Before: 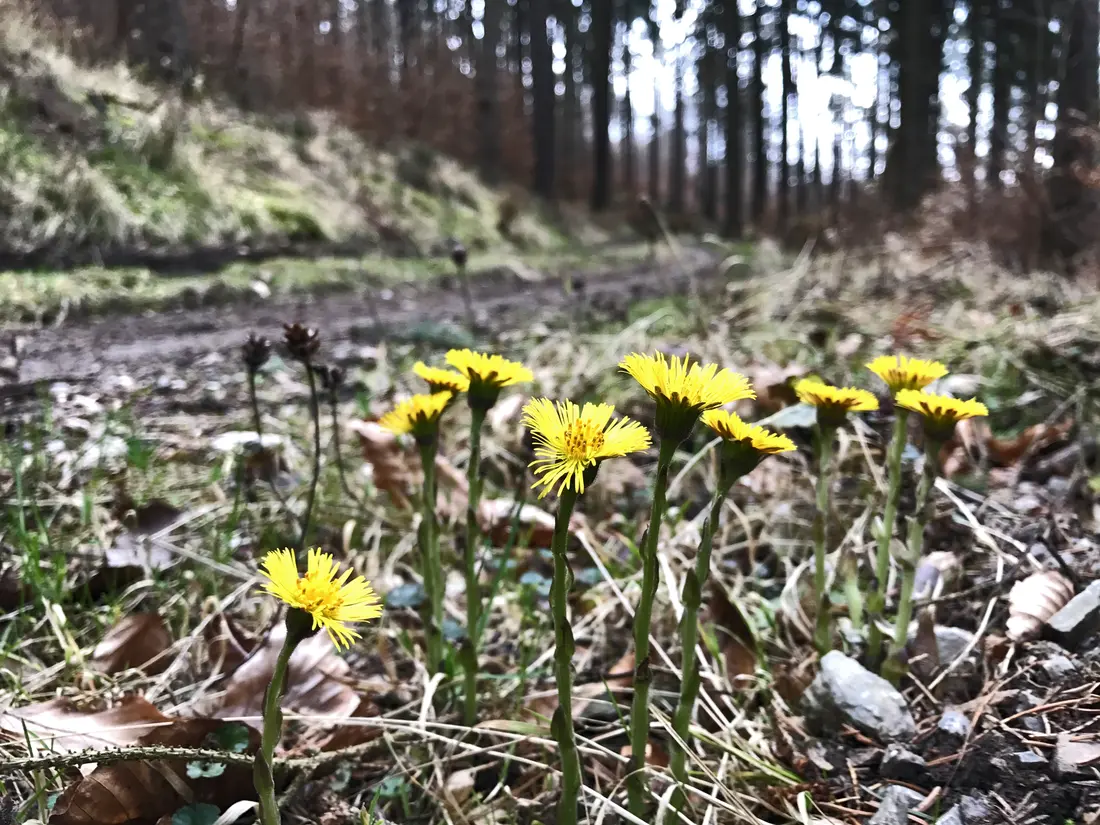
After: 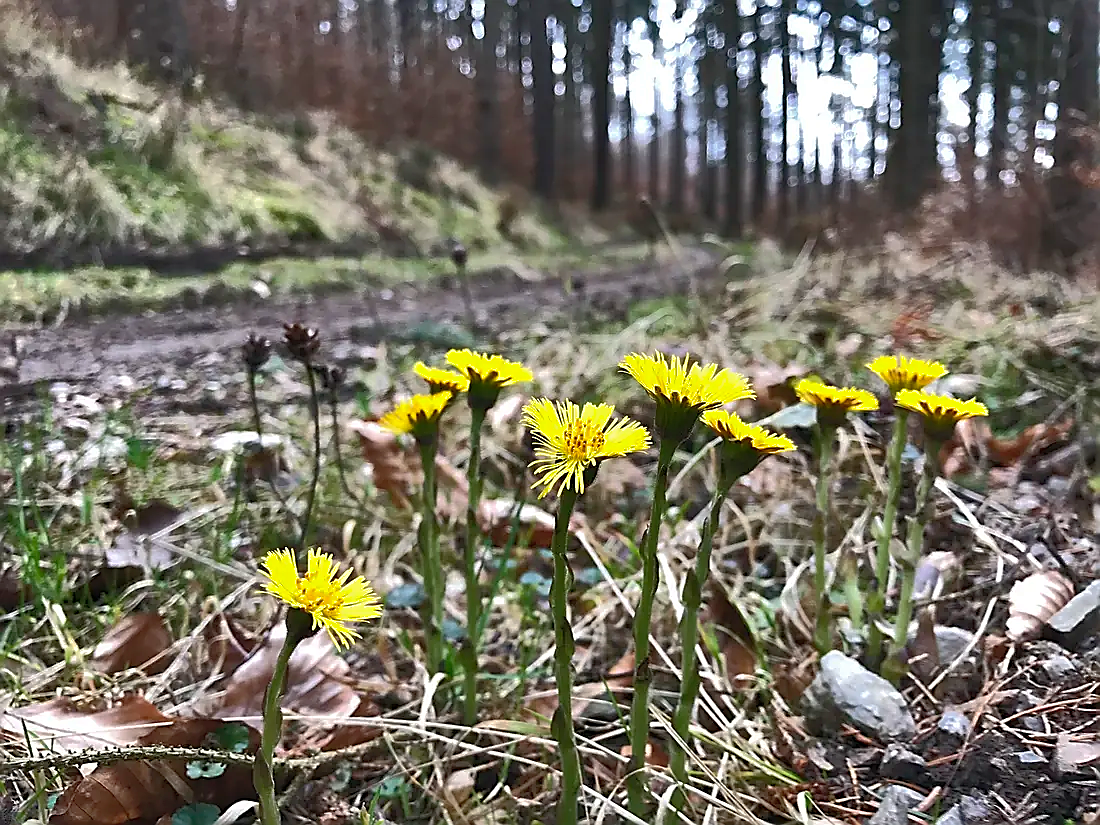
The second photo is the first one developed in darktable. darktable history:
shadows and highlights: on, module defaults
white balance: emerald 1
sharpen: radius 1.4, amount 1.25, threshold 0.7
